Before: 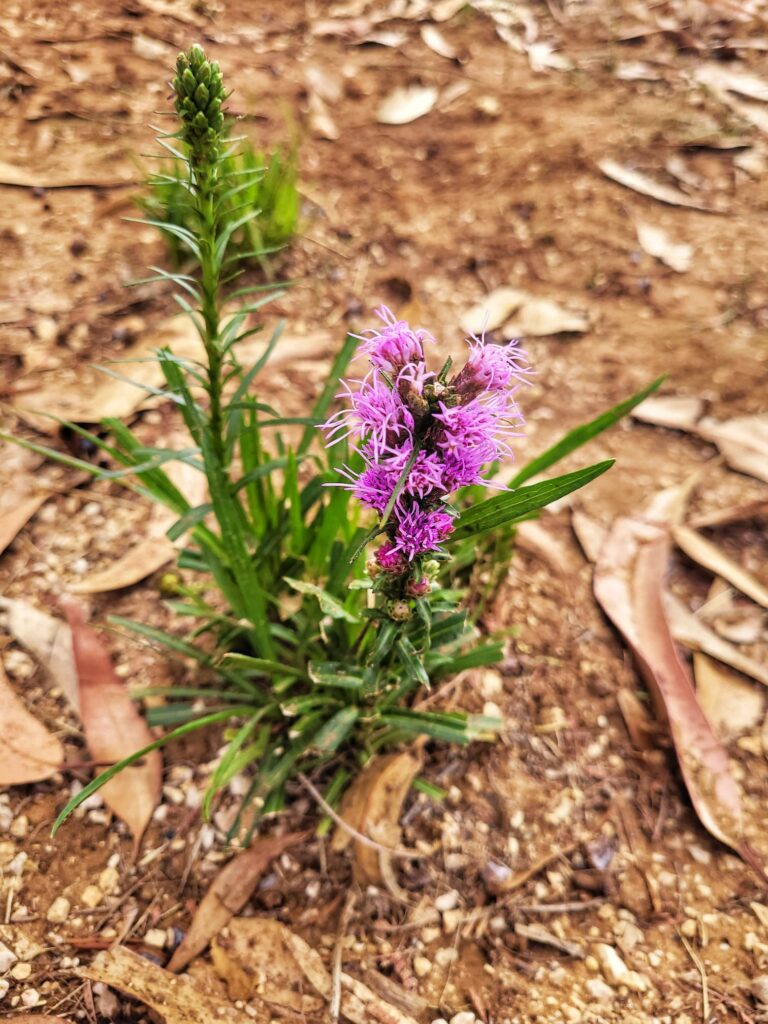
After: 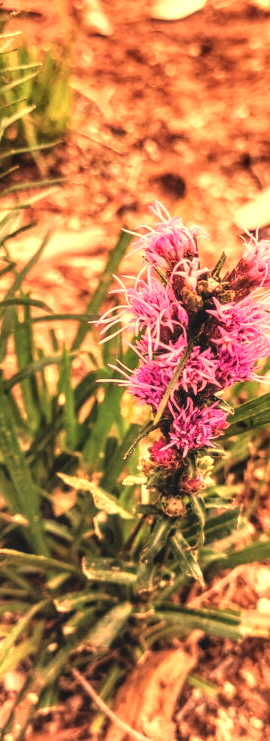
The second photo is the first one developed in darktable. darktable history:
white balance: red 1.467, blue 0.684
local contrast: highlights 60%, shadows 60%, detail 160%
crop and rotate: left 29.476%, top 10.214%, right 35.32%, bottom 17.333%
exposure: black level correction -0.028, compensate highlight preservation false
